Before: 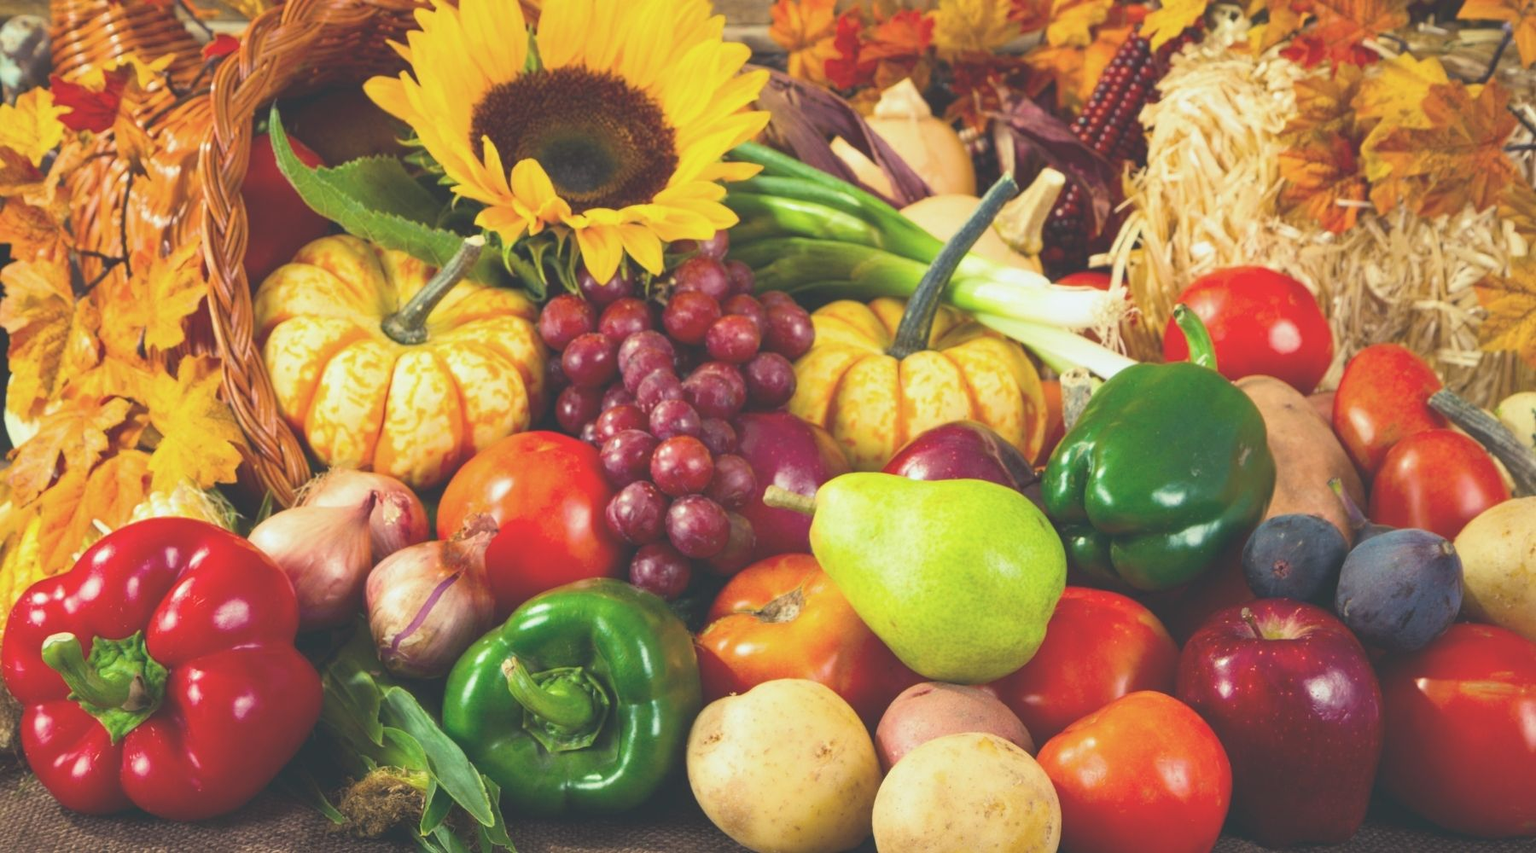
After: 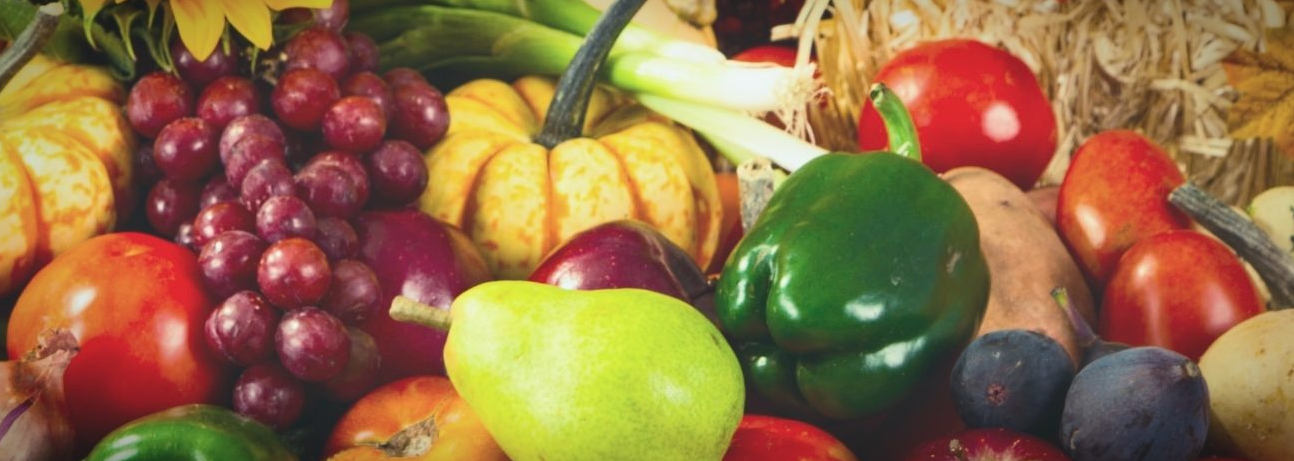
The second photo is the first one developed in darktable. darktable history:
vignetting: brightness -0.6, saturation 0, automatic ratio true
crop and rotate: left 28.07%, top 27.356%, bottom 26.478%
tone curve: curves: ch0 [(0, 0) (0.003, 0.012) (0.011, 0.015) (0.025, 0.02) (0.044, 0.032) (0.069, 0.044) (0.1, 0.063) (0.136, 0.085) (0.177, 0.121) (0.224, 0.159) (0.277, 0.207) (0.335, 0.261) (0.399, 0.328) (0.468, 0.41) (0.543, 0.506) (0.623, 0.609) (0.709, 0.719) (0.801, 0.82) (0.898, 0.907) (1, 1)], color space Lab, independent channels
